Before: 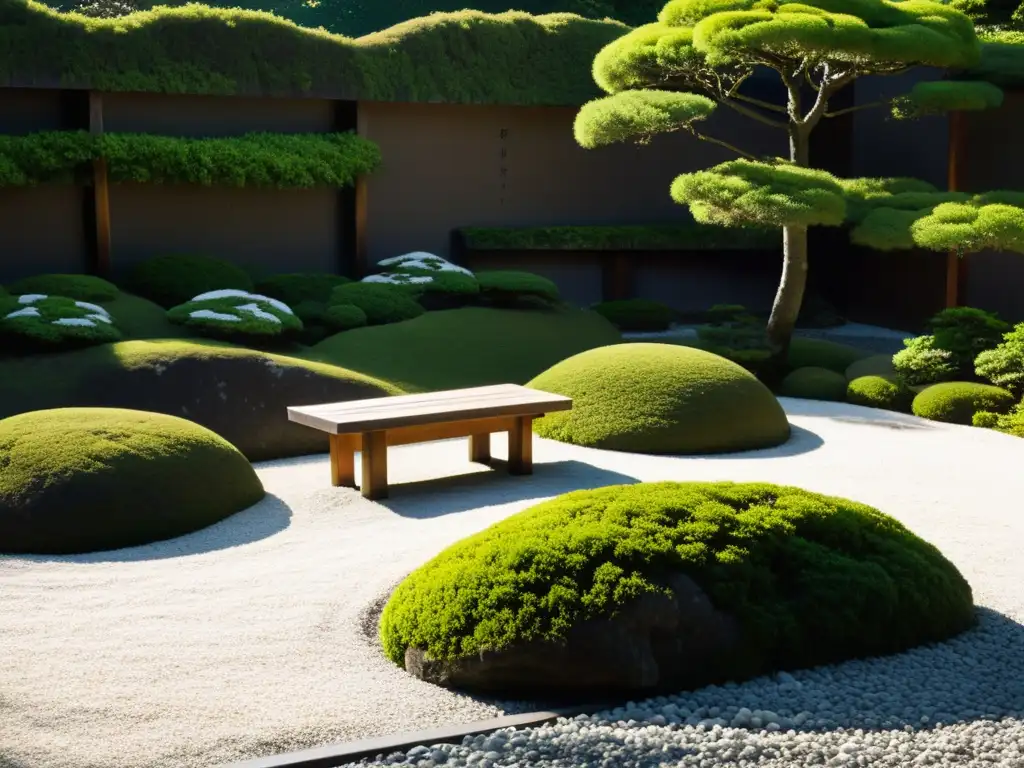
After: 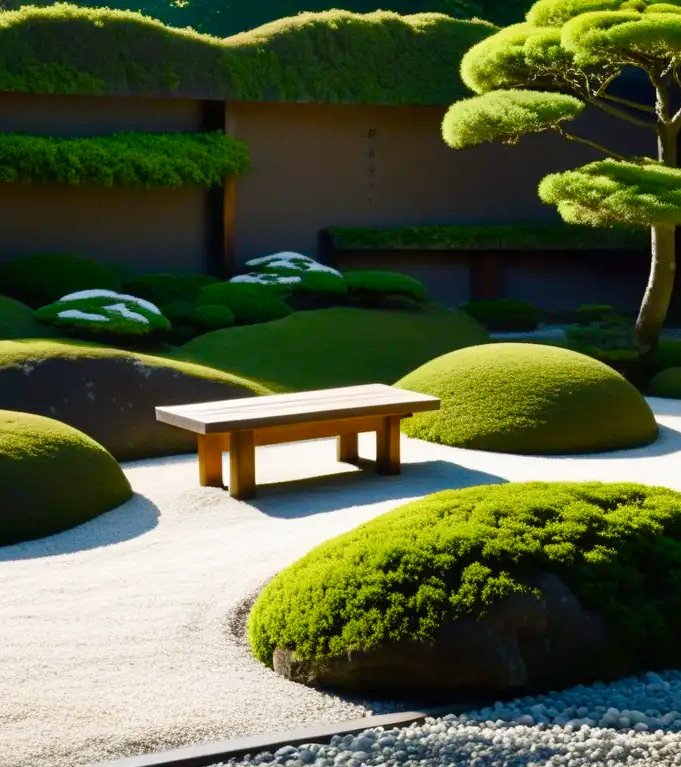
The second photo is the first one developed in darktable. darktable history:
crop and rotate: left 12.907%, right 20.586%
color balance rgb: perceptual saturation grading › global saturation 20%, perceptual saturation grading › highlights -25.793%, perceptual saturation grading › shadows 49.982%, perceptual brilliance grading › global brilliance 2.543%, perceptual brilliance grading › highlights -2.396%, perceptual brilliance grading › shadows 2.568%
